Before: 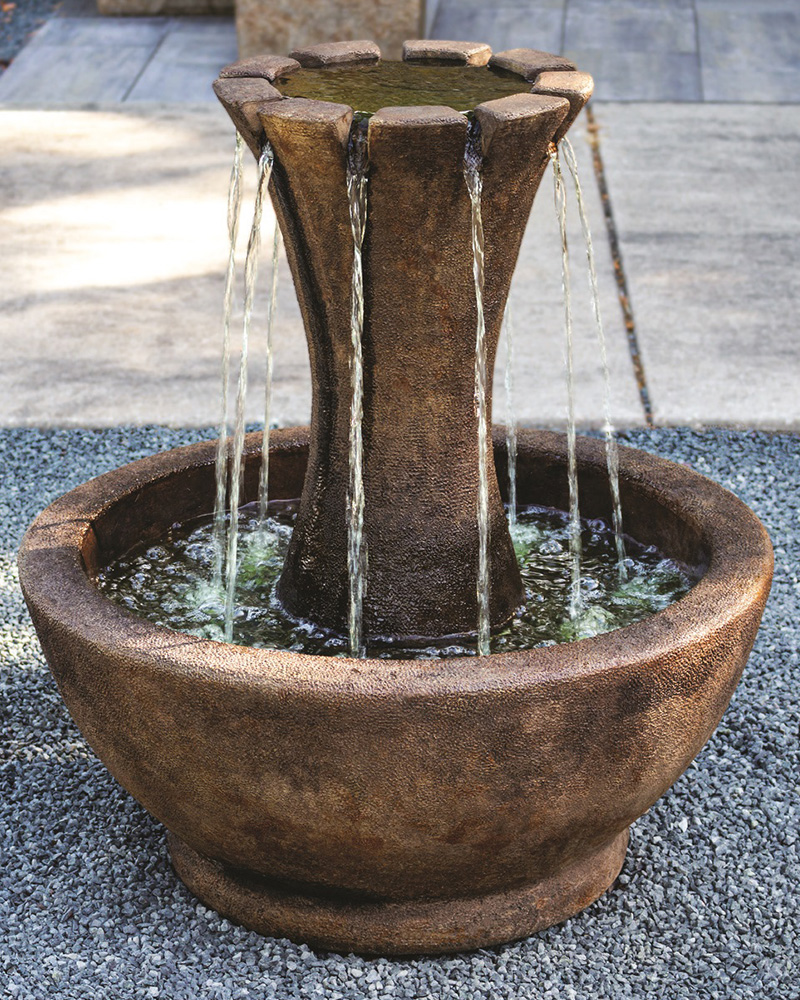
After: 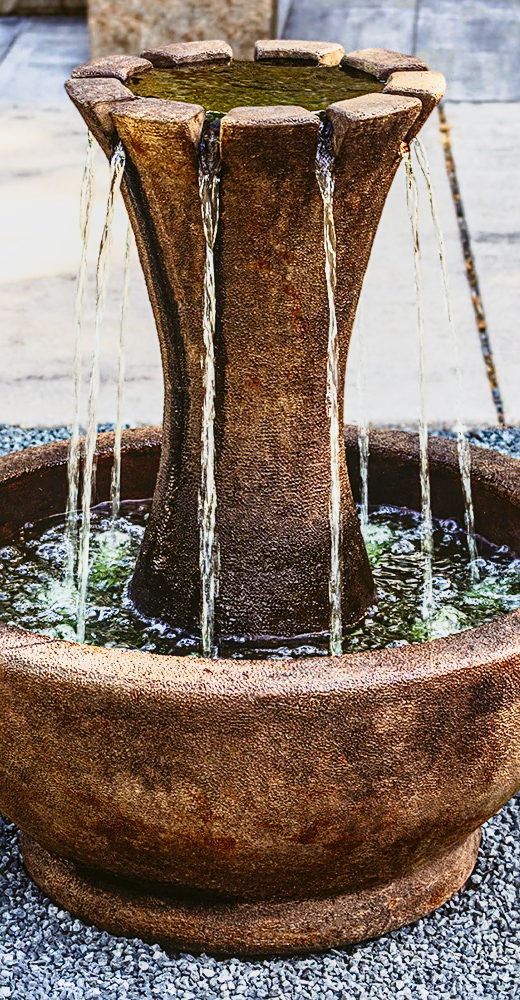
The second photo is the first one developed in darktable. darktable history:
sharpen: on, module defaults
tone curve: curves: ch0 [(0, 0) (0.091, 0.077) (0.389, 0.458) (0.745, 0.82) (0.844, 0.908) (0.909, 0.942) (1, 0.973)]; ch1 [(0, 0) (0.437, 0.404) (0.5, 0.5) (0.529, 0.556) (0.58, 0.603) (0.616, 0.649) (1, 1)]; ch2 [(0, 0) (0.442, 0.415) (0.5, 0.5) (0.535, 0.557) (0.585, 0.62) (1, 1)], preserve colors none
contrast brightness saturation: contrast 0.398, brightness 0.04, saturation 0.259
local contrast: on, module defaults
crop and rotate: left 18.549%, right 16.438%
tone equalizer: on, module defaults
shadows and highlights: on, module defaults
